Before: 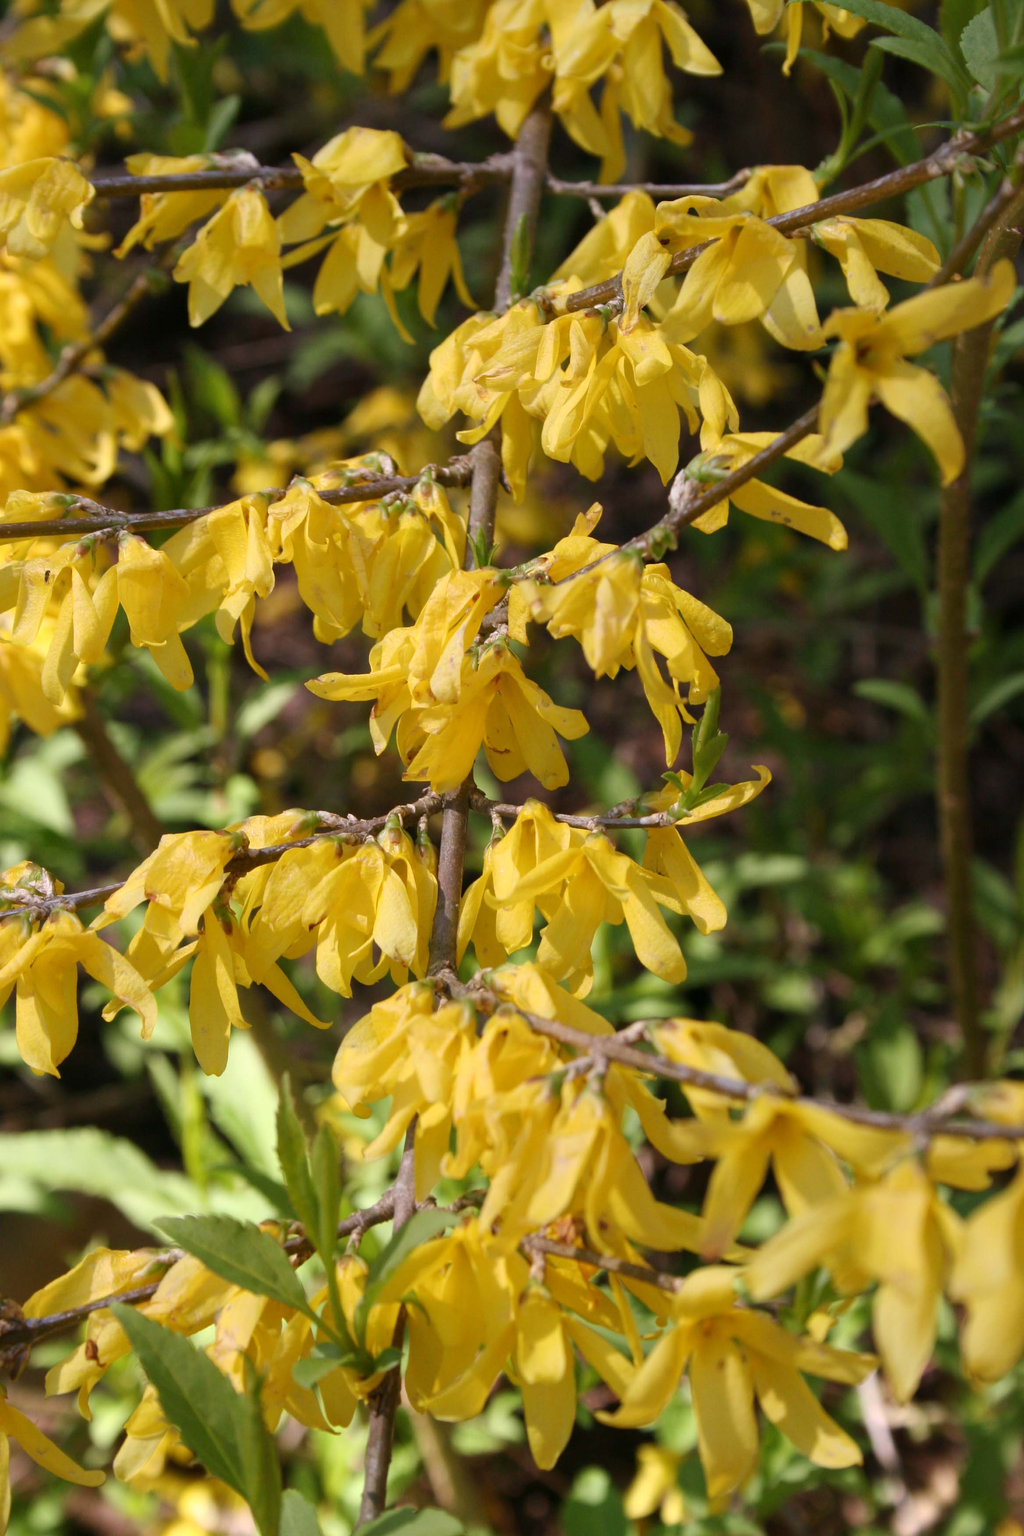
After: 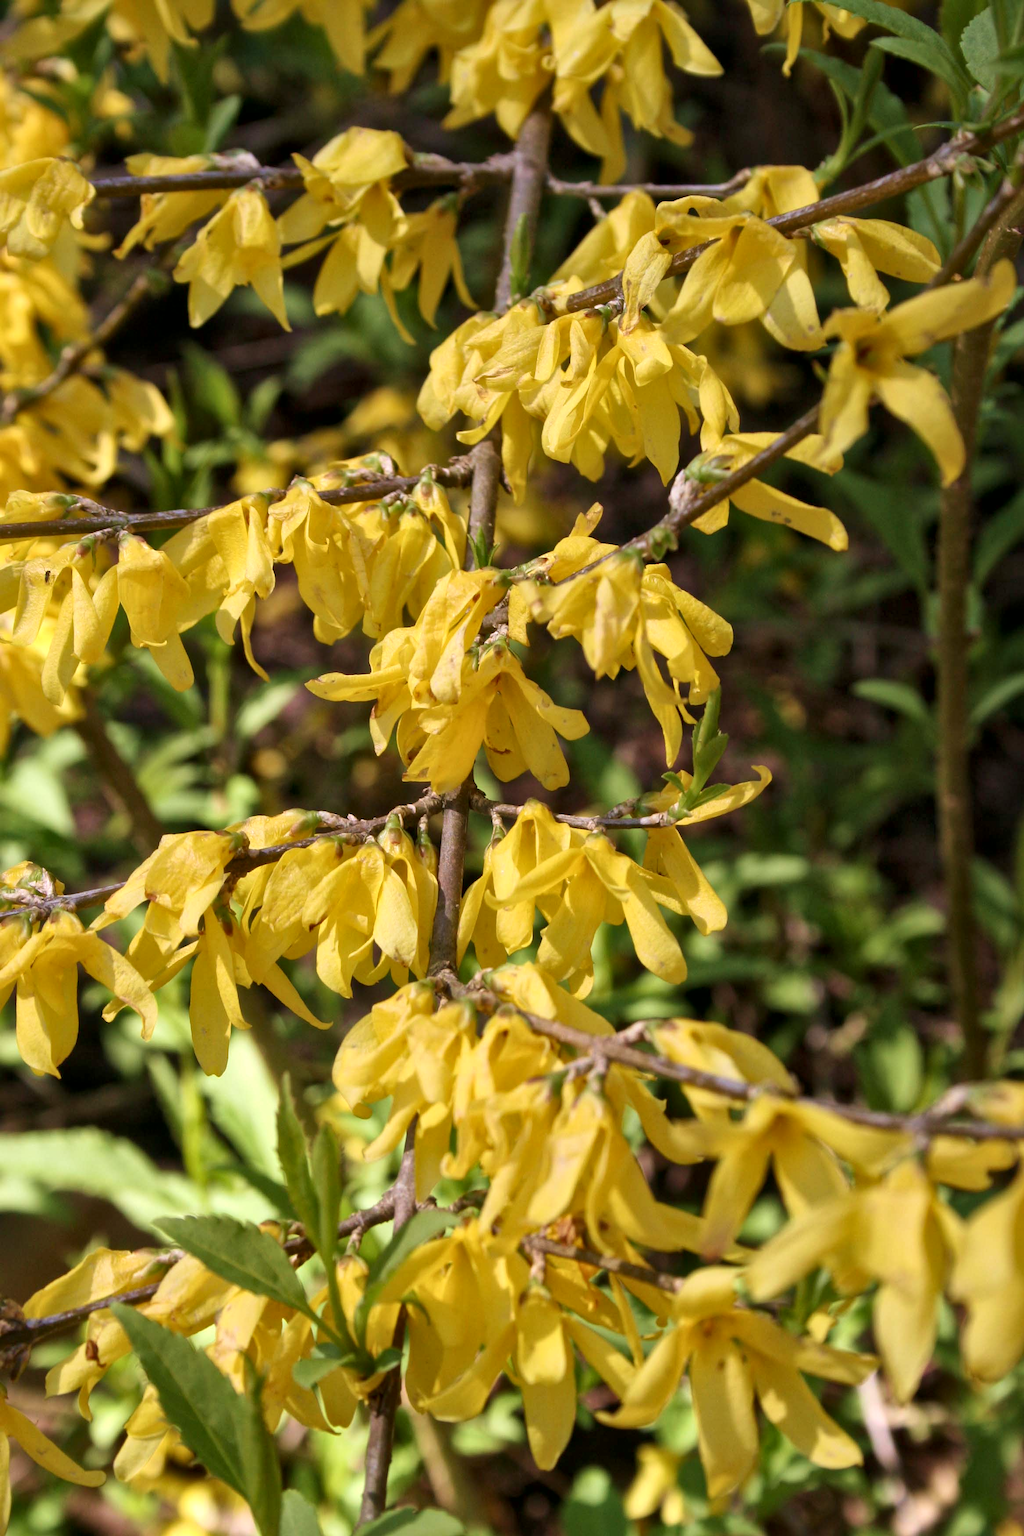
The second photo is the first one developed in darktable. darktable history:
local contrast: mode bilateral grid, contrast 20, coarseness 50, detail 150%, midtone range 0.2
velvia: on, module defaults
